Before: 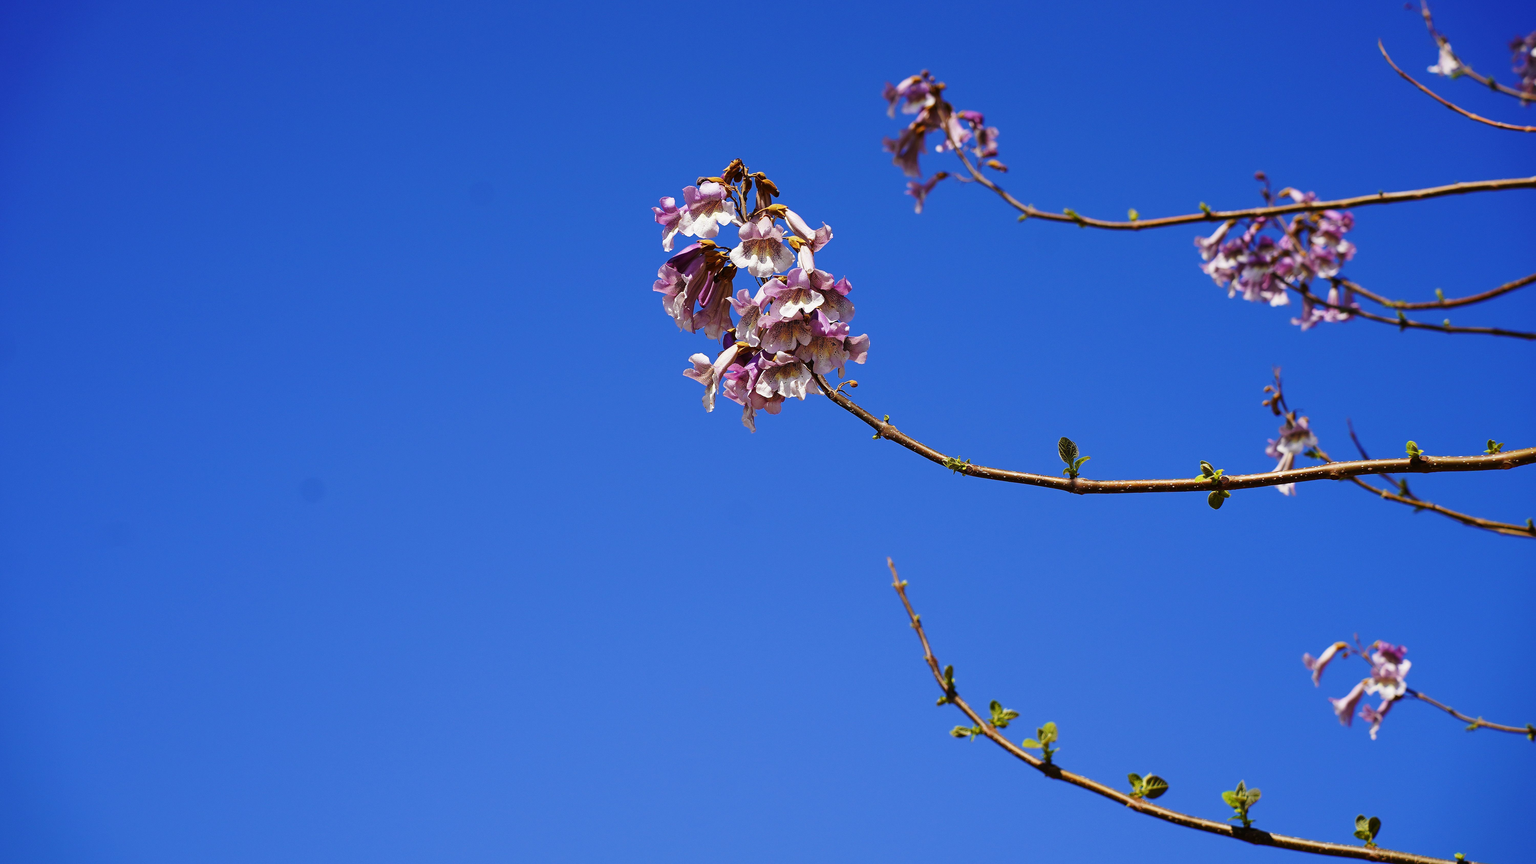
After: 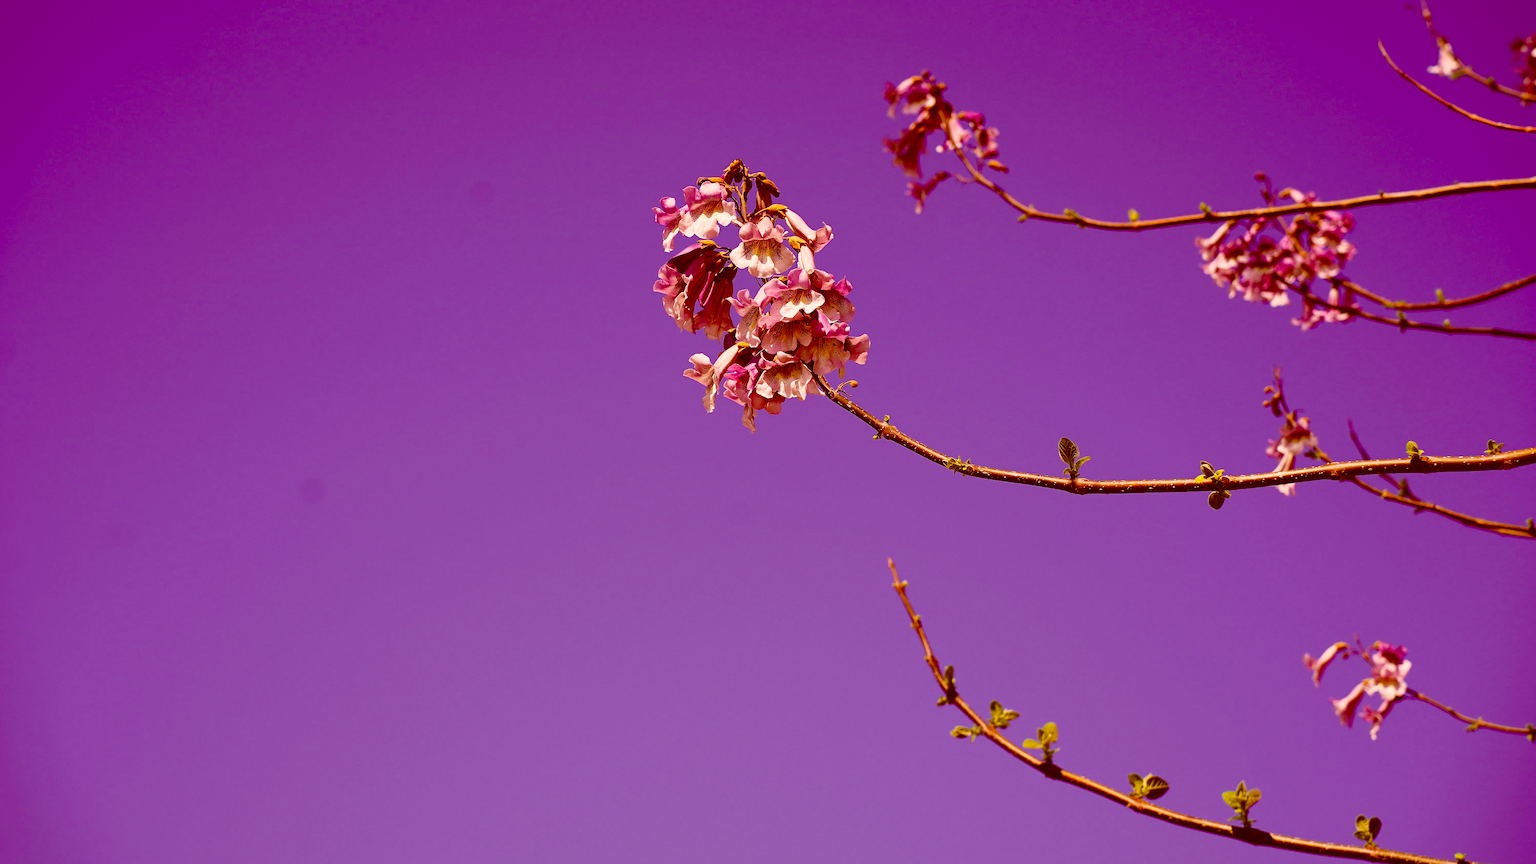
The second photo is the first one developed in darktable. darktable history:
velvia: strength 32%, mid-tones bias 0.2
color correction: highlights a* 9.03, highlights b* 8.71, shadows a* 40, shadows b* 40, saturation 0.8
